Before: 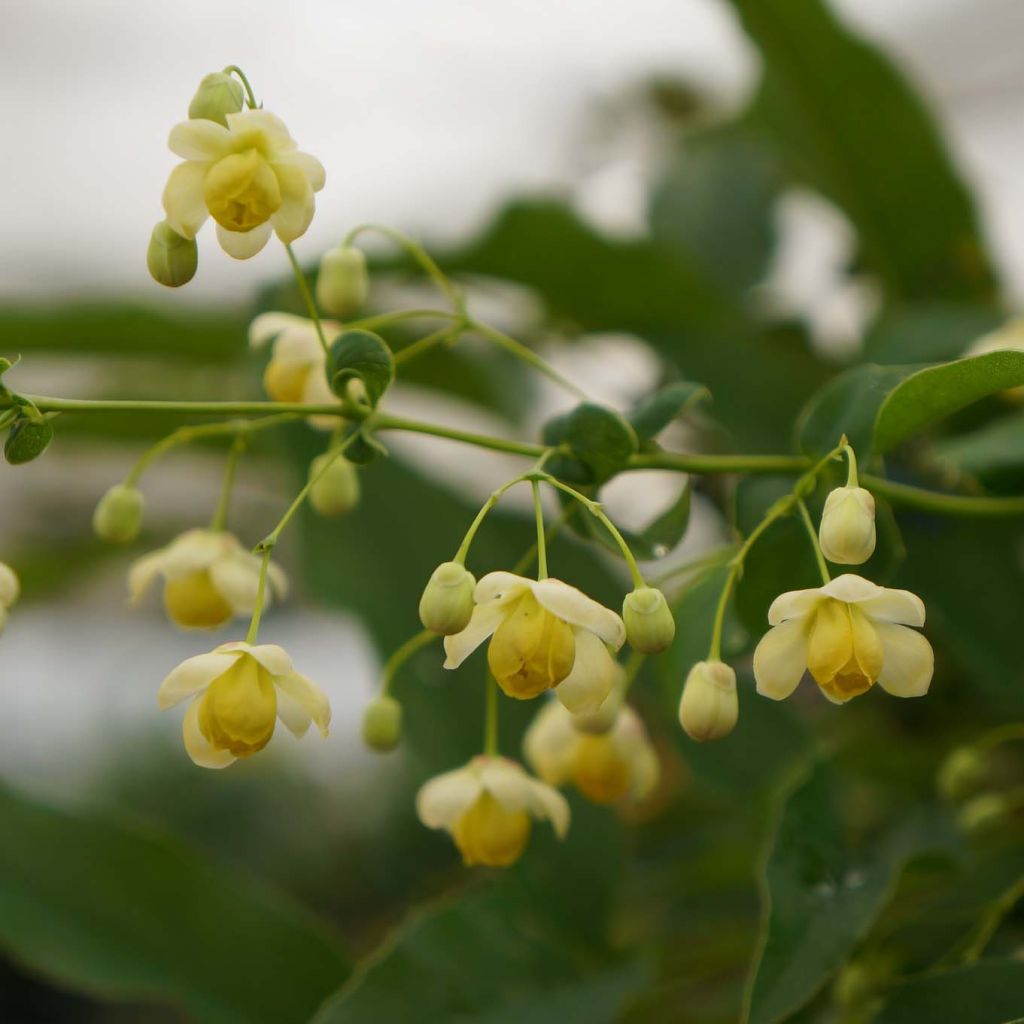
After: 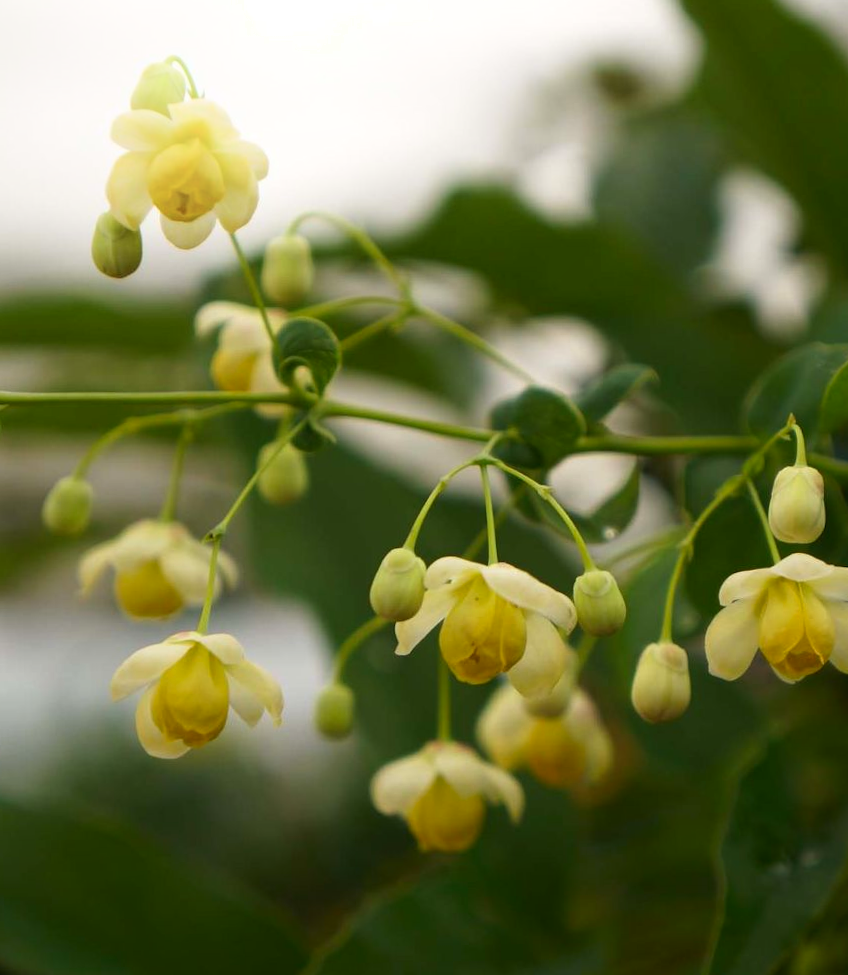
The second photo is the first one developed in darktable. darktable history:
crop and rotate: angle 1°, left 4.281%, top 0.642%, right 11.383%, bottom 2.486%
shadows and highlights: shadows -40.15, highlights 62.88, soften with gaussian
exposure: compensate exposure bias true, compensate highlight preservation false
color balance: contrast 10%
